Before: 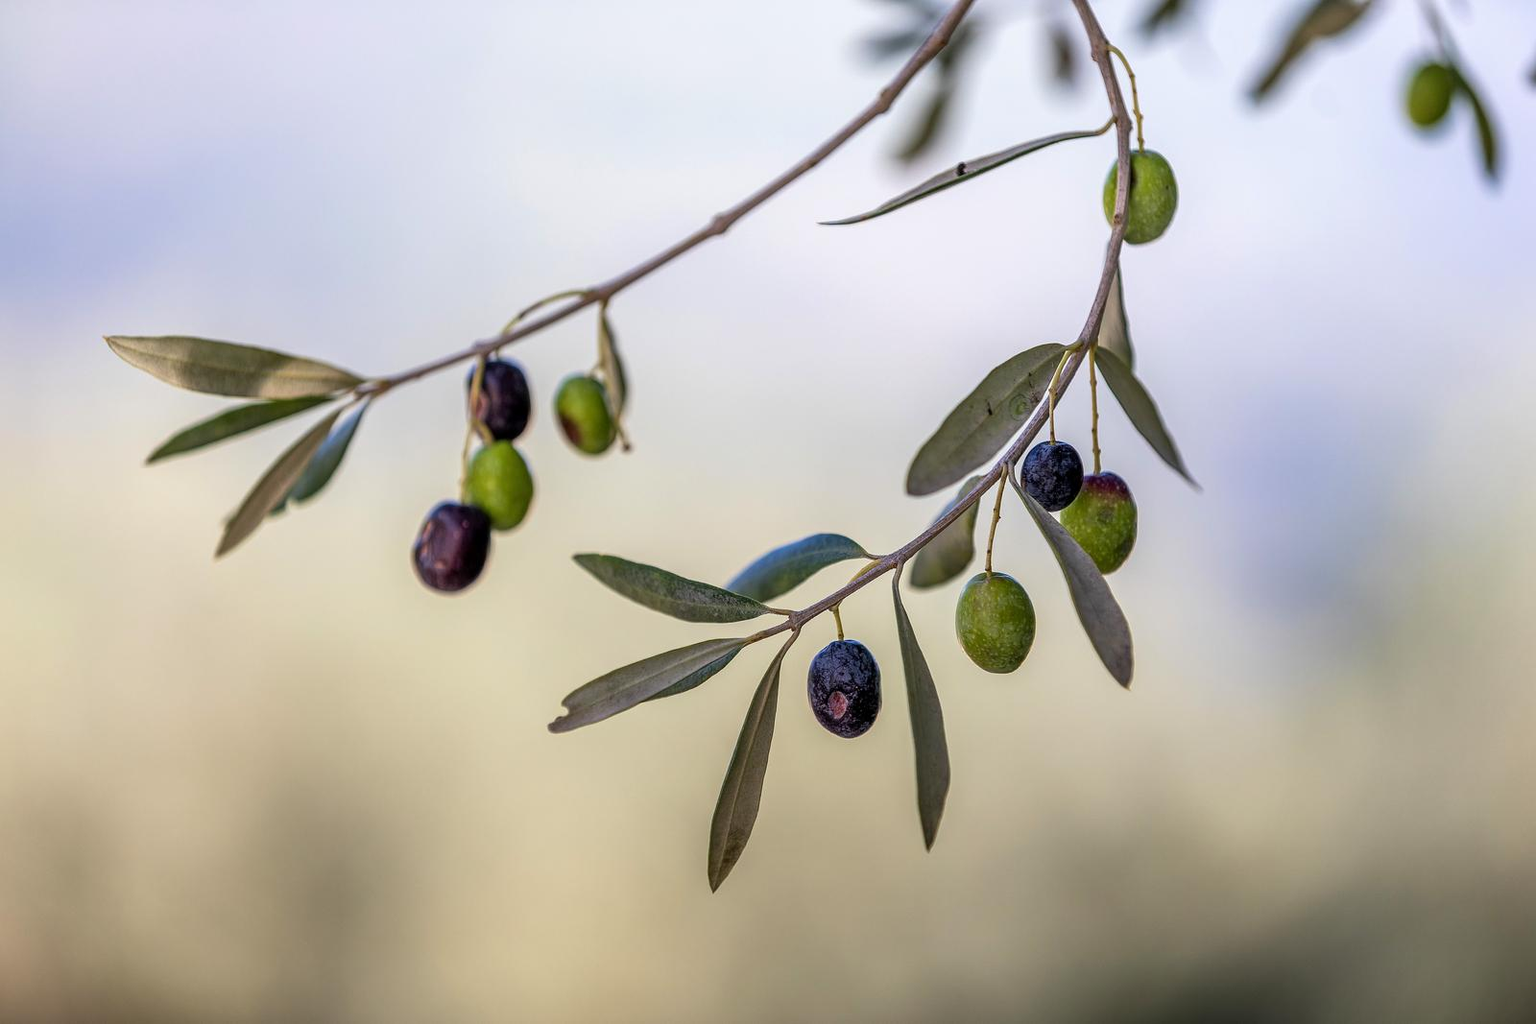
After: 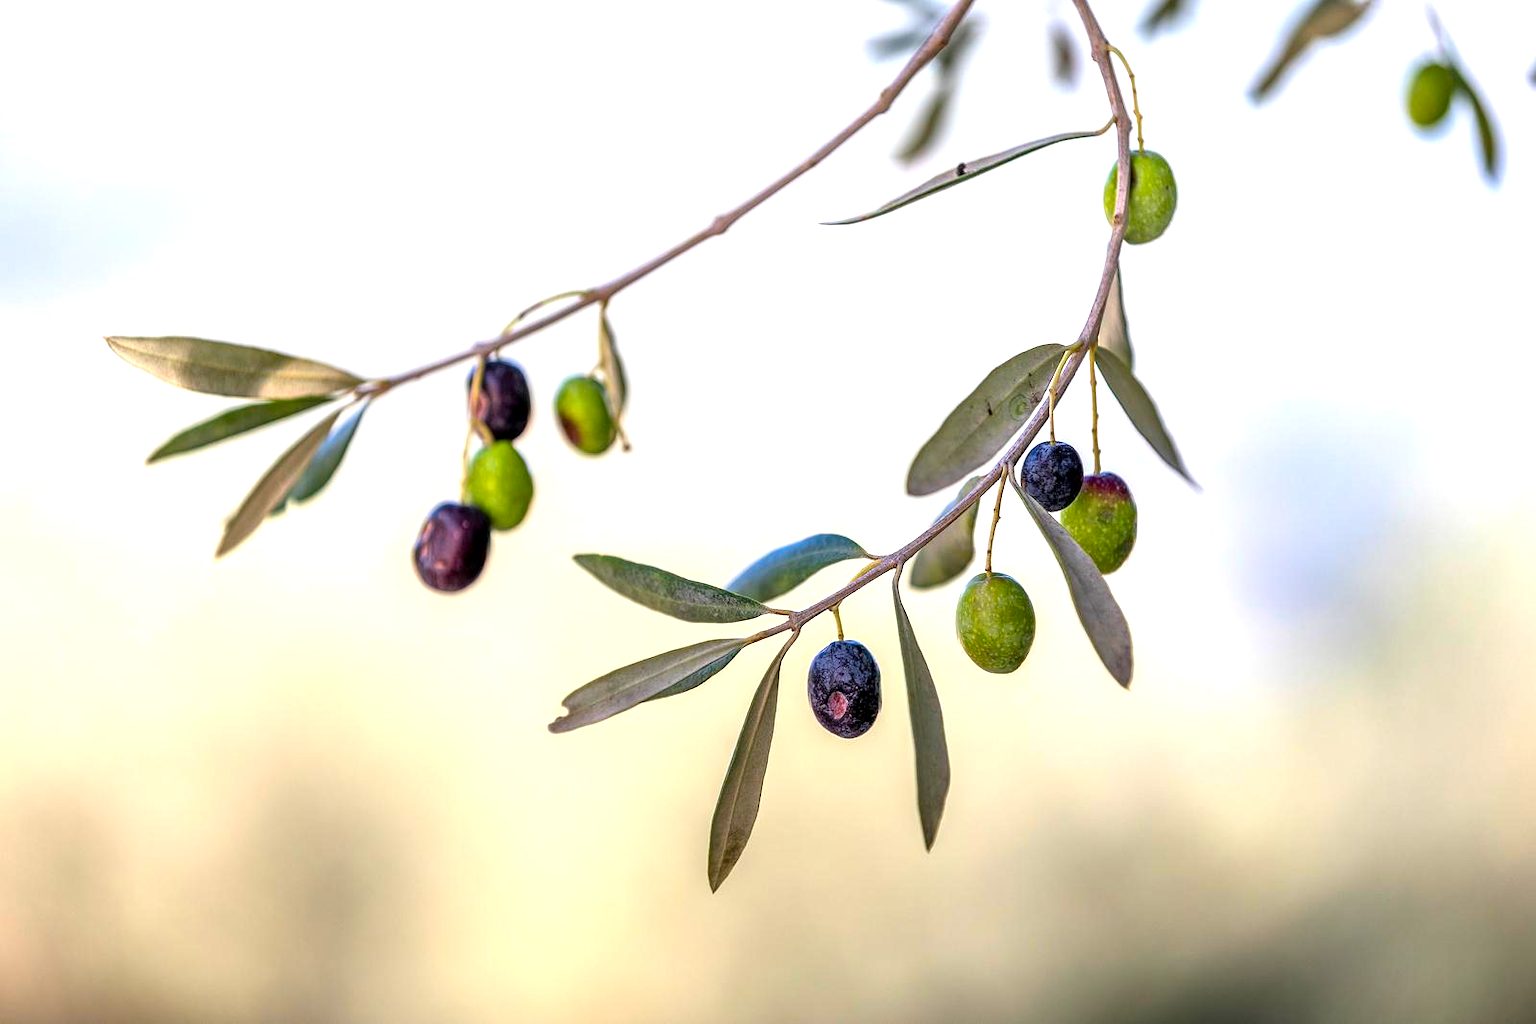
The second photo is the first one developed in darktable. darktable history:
exposure: black level correction 0.001, exposure 0.96 EV, compensate highlight preservation false
